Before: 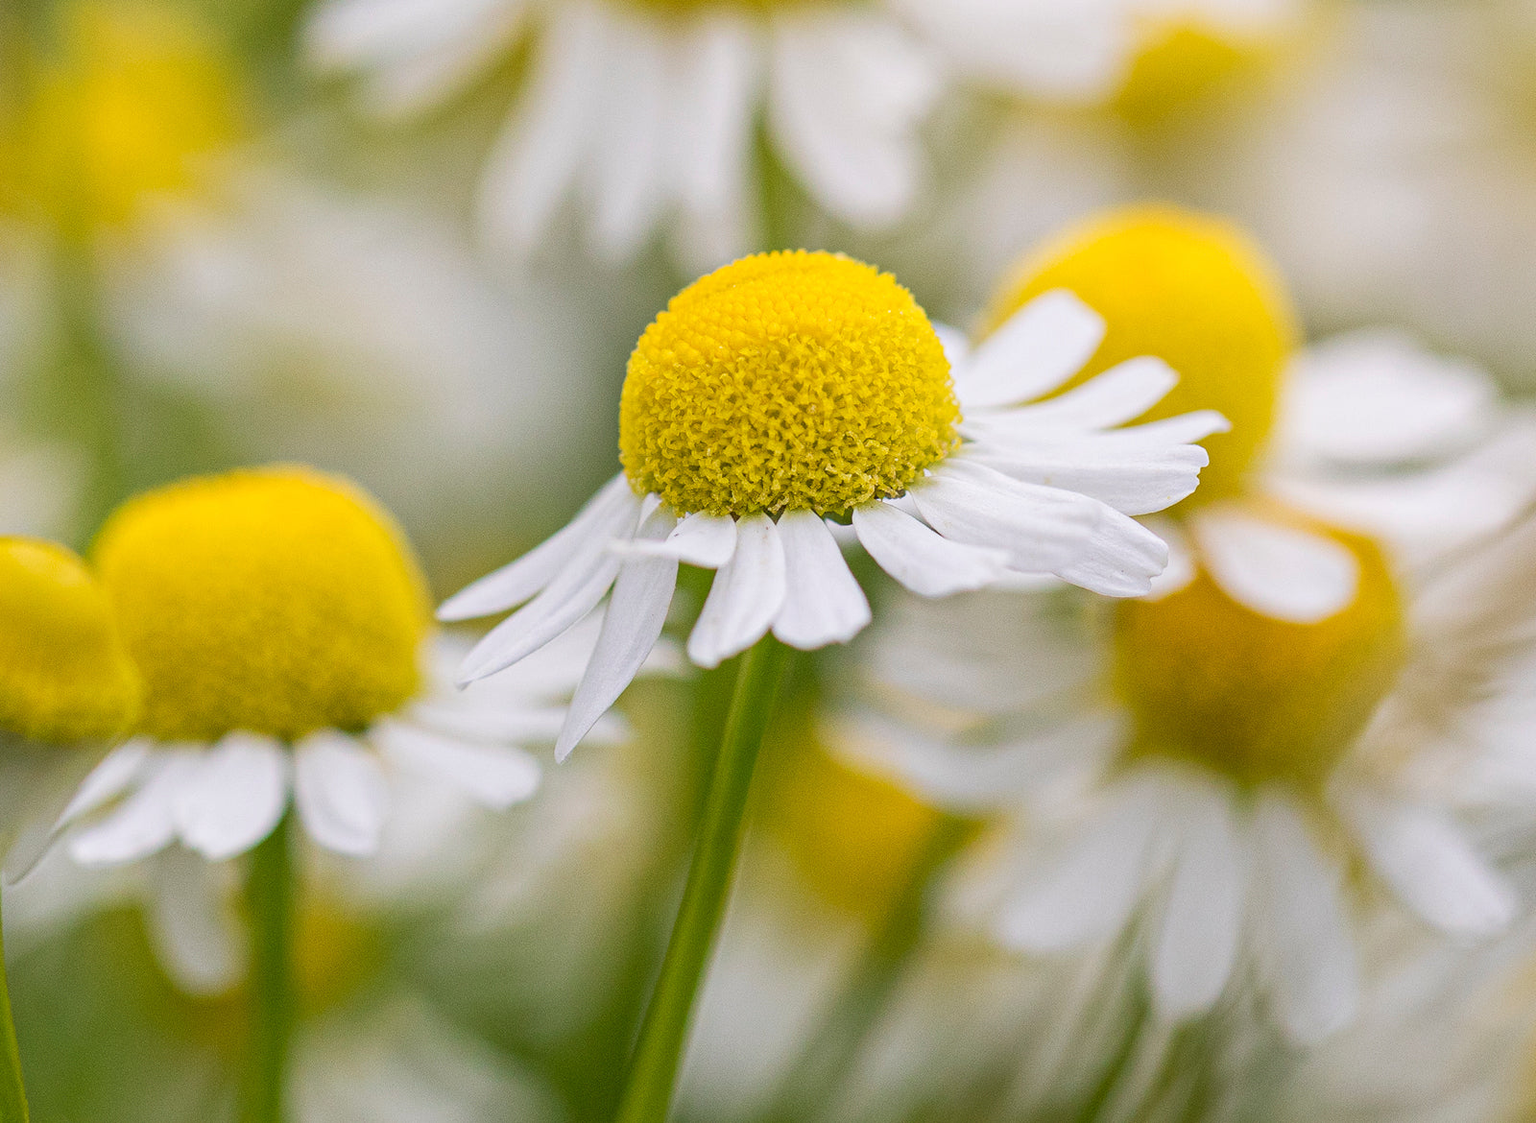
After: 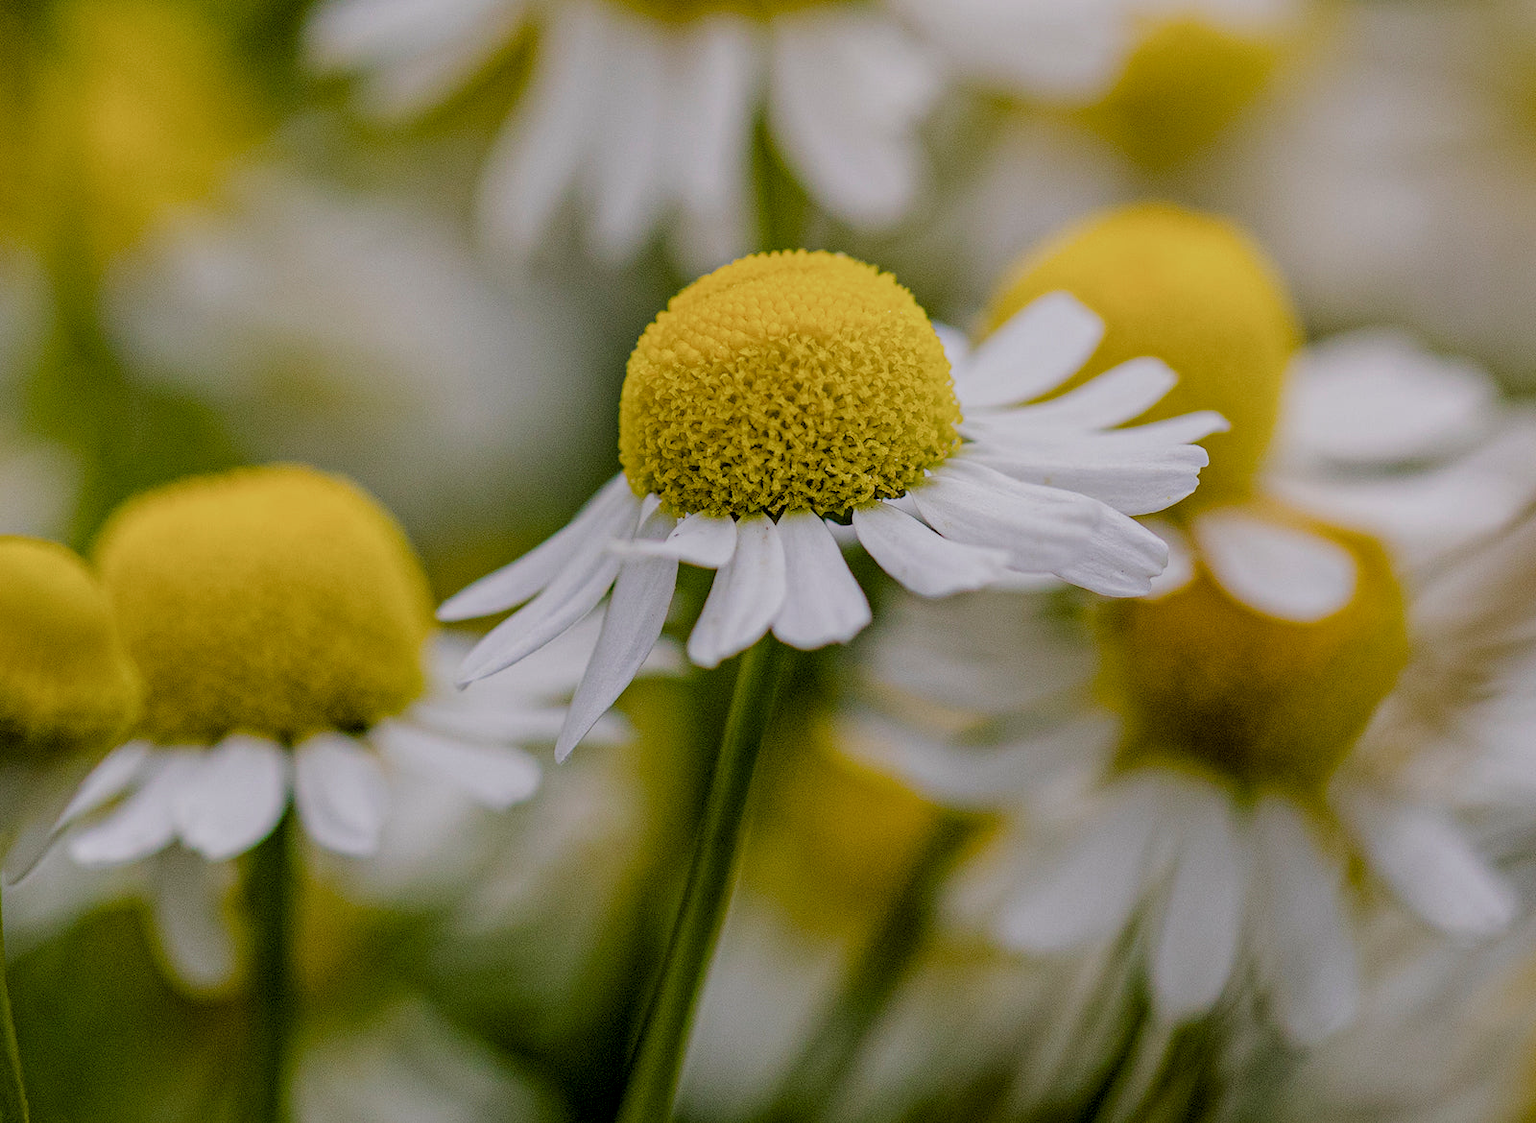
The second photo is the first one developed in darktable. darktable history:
local contrast: on, module defaults
filmic rgb: black relative exposure -3.69 EV, white relative exposure 2.75 EV, dynamic range scaling -5.1%, hardness 3.05
exposure: exposure -0.966 EV, compensate exposure bias true, compensate highlight preservation false
color balance rgb: highlights gain › chroma 0.18%, highlights gain › hue 330.65°, linear chroma grading › global chroma 14.602%, perceptual saturation grading › global saturation 0.546%, perceptual saturation grading › highlights -32.565%, perceptual saturation grading › mid-tones 5.484%, perceptual saturation grading › shadows 18.603%, global vibrance 44.727%
tone equalizer: on, module defaults
